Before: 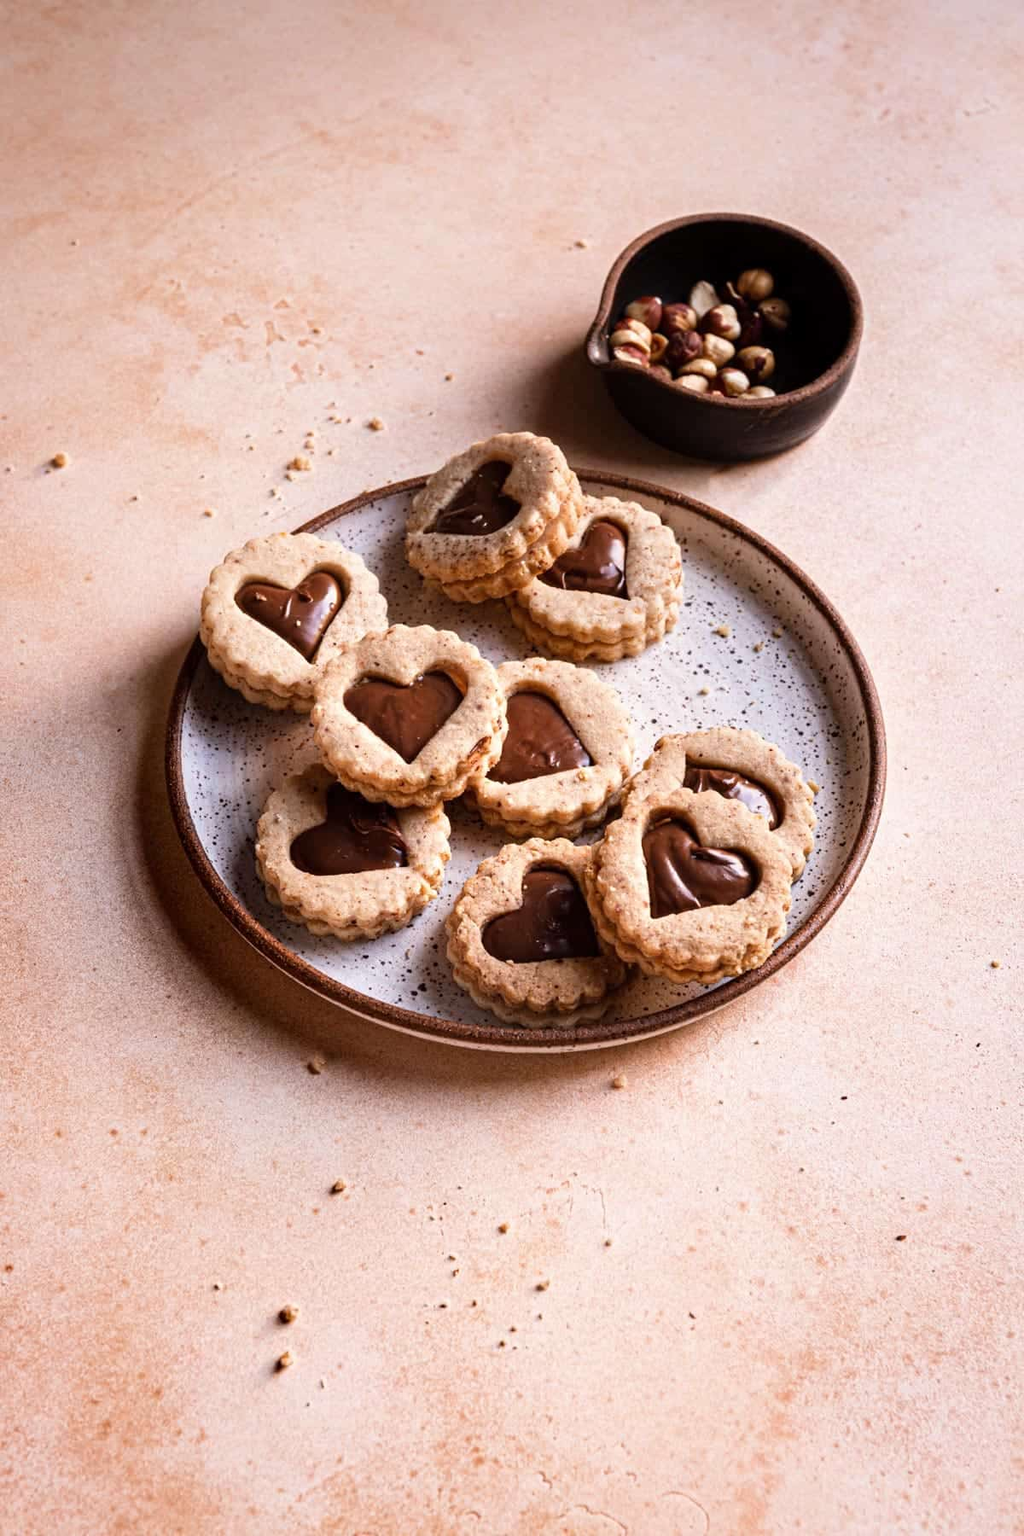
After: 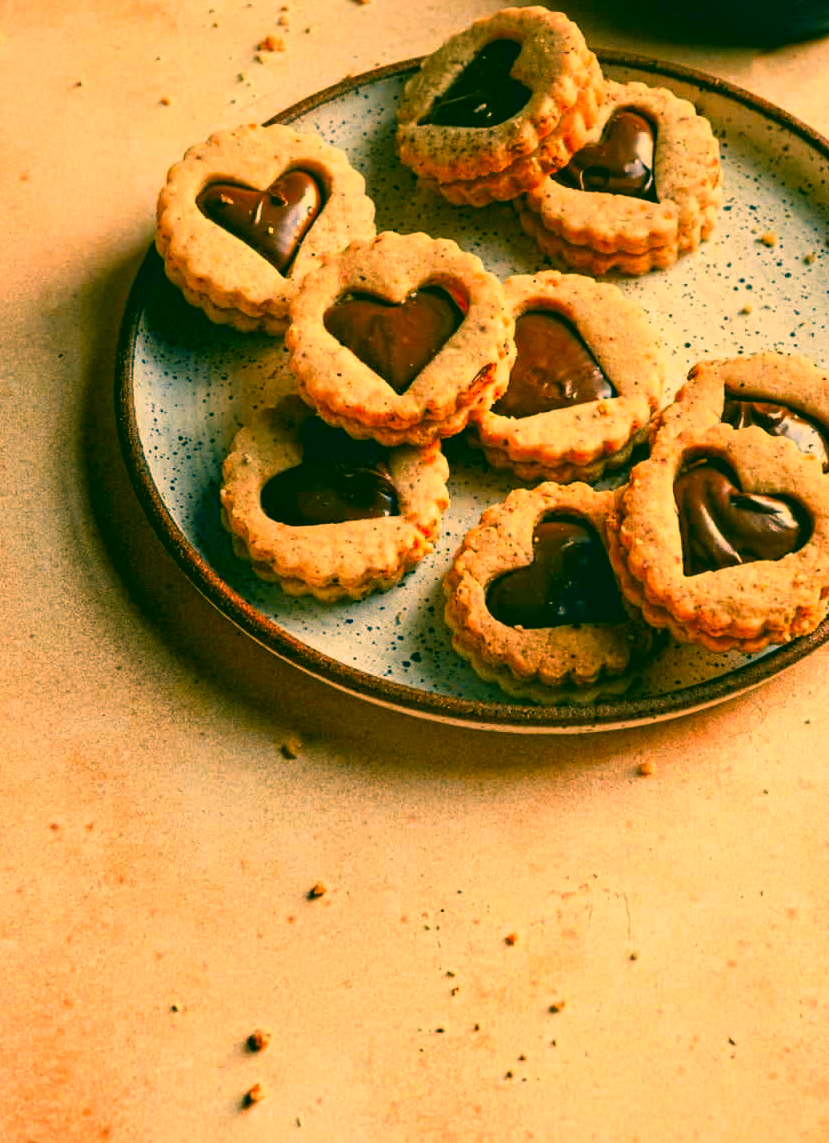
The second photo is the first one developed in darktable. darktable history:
color zones: curves: ch0 [(0.473, 0.374) (0.742, 0.784)]; ch1 [(0.354, 0.737) (0.742, 0.705)]; ch2 [(0.318, 0.421) (0.758, 0.532)]
crop: left 6.634%, top 27.8%, right 24.2%, bottom 8.7%
contrast brightness saturation: contrast 0.039, saturation 0.156
color correction: highlights a* 2.23, highlights b* 34.58, shadows a* -36.6, shadows b* -6.14
